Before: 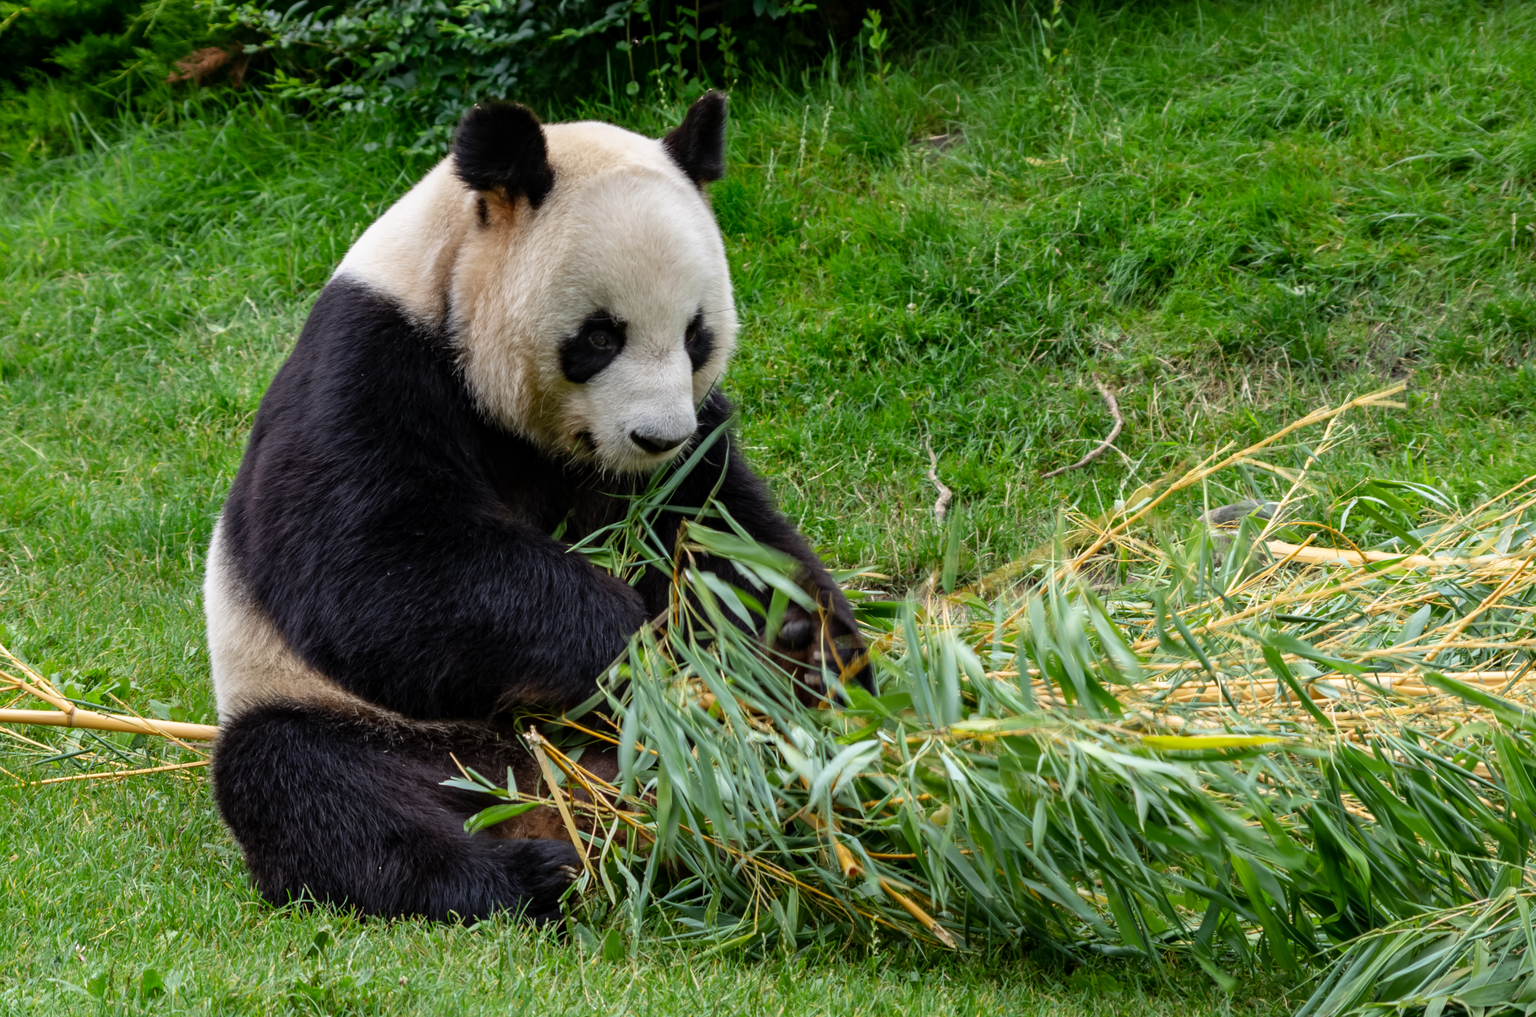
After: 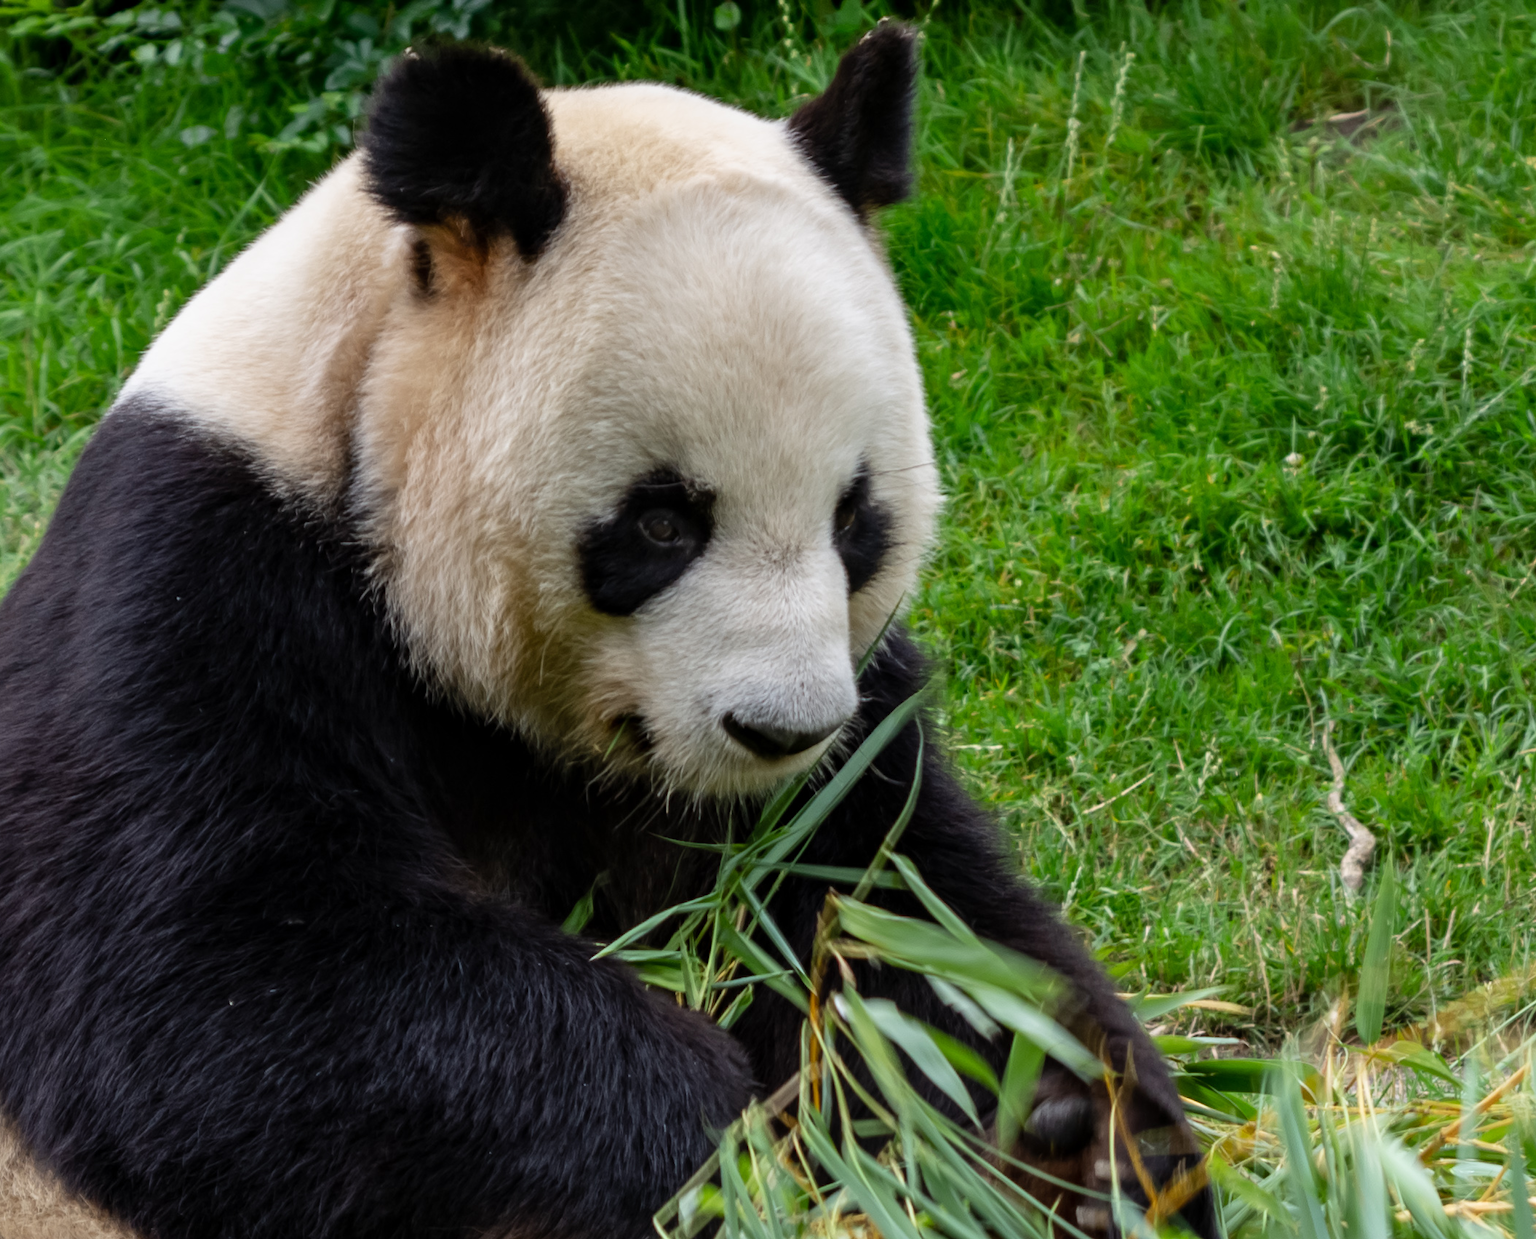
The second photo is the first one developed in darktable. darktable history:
crop: left 17.909%, top 7.912%, right 32.839%, bottom 32.053%
